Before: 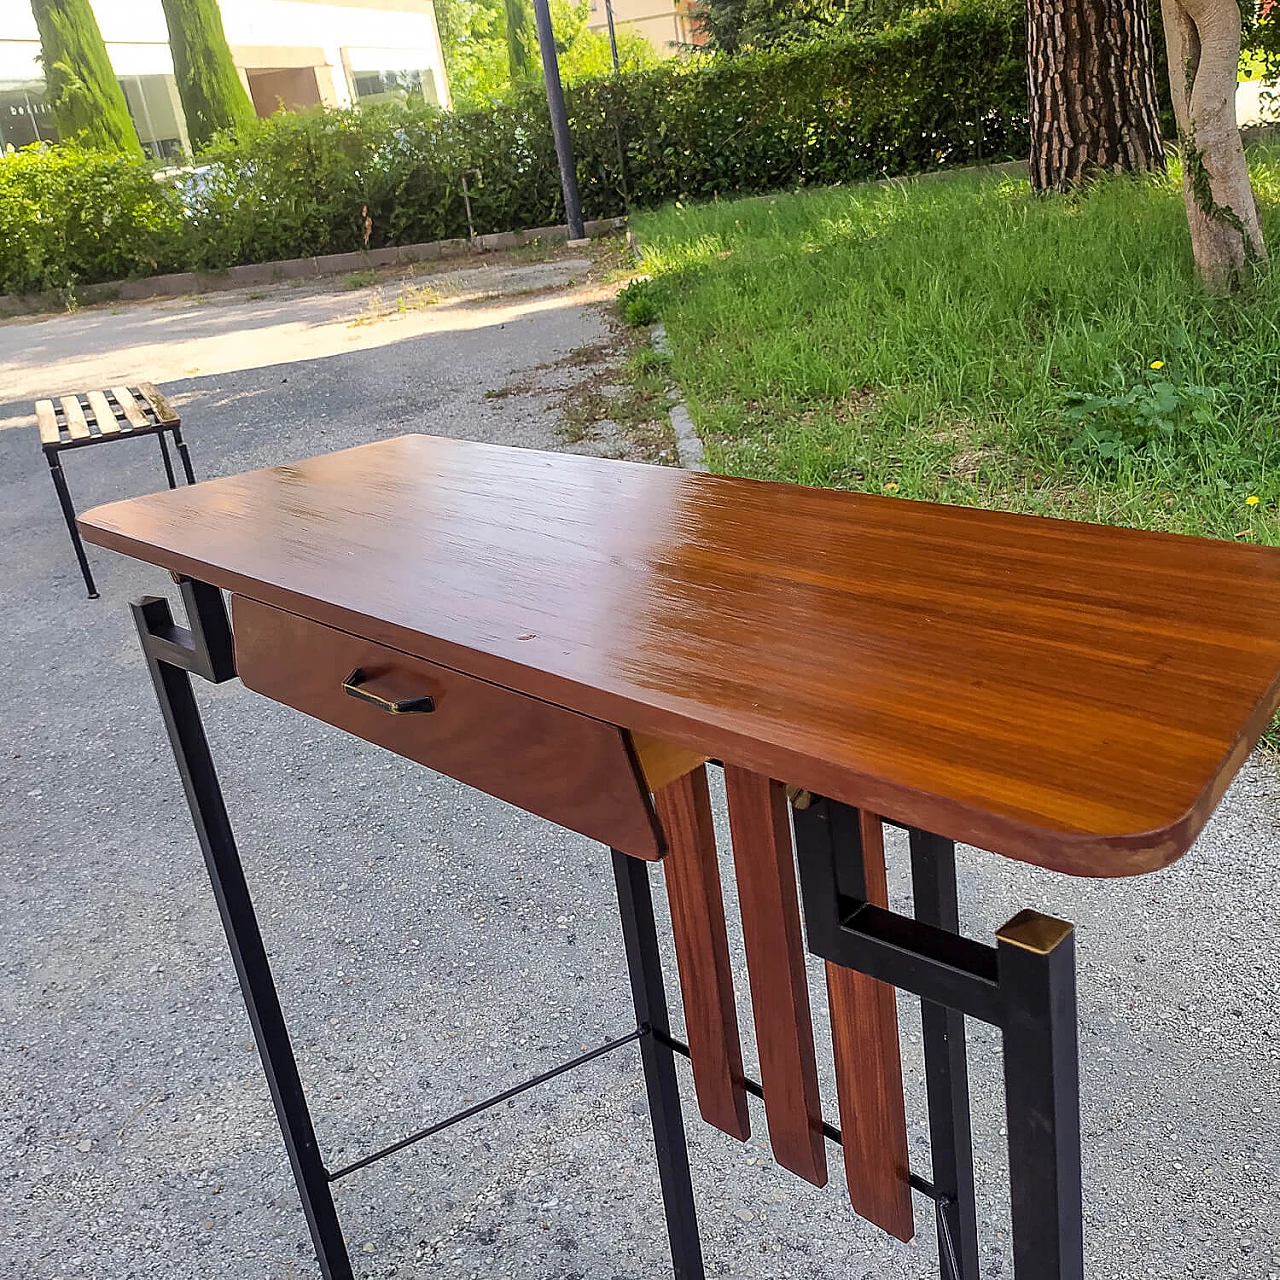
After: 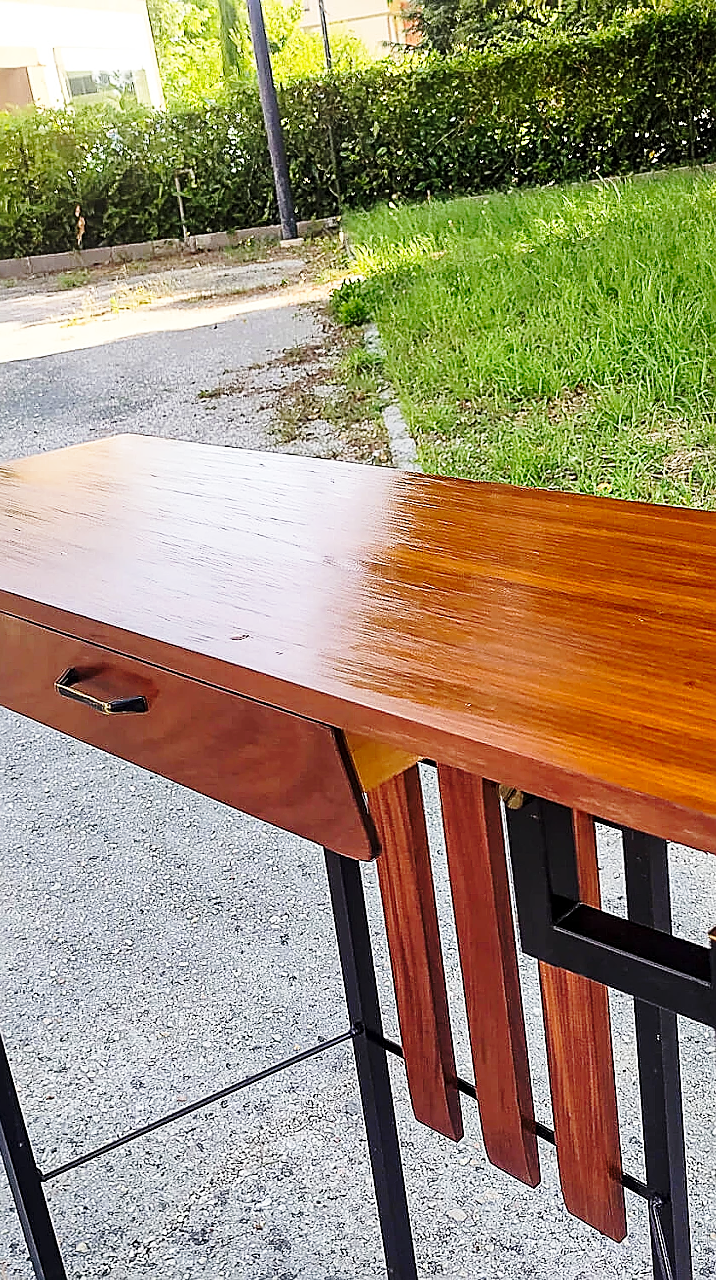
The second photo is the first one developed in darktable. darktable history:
sharpen: on, module defaults
crop and rotate: left 22.476%, right 21.544%
base curve: curves: ch0 [(0, 0) (0.028, 0.03) (0.121, 0.232) (0.46, 0.748) (0.859, 0.968) (1, 1)], preserve colors none
exposure: compensate exposure bias true, compensate highlight preservation false
